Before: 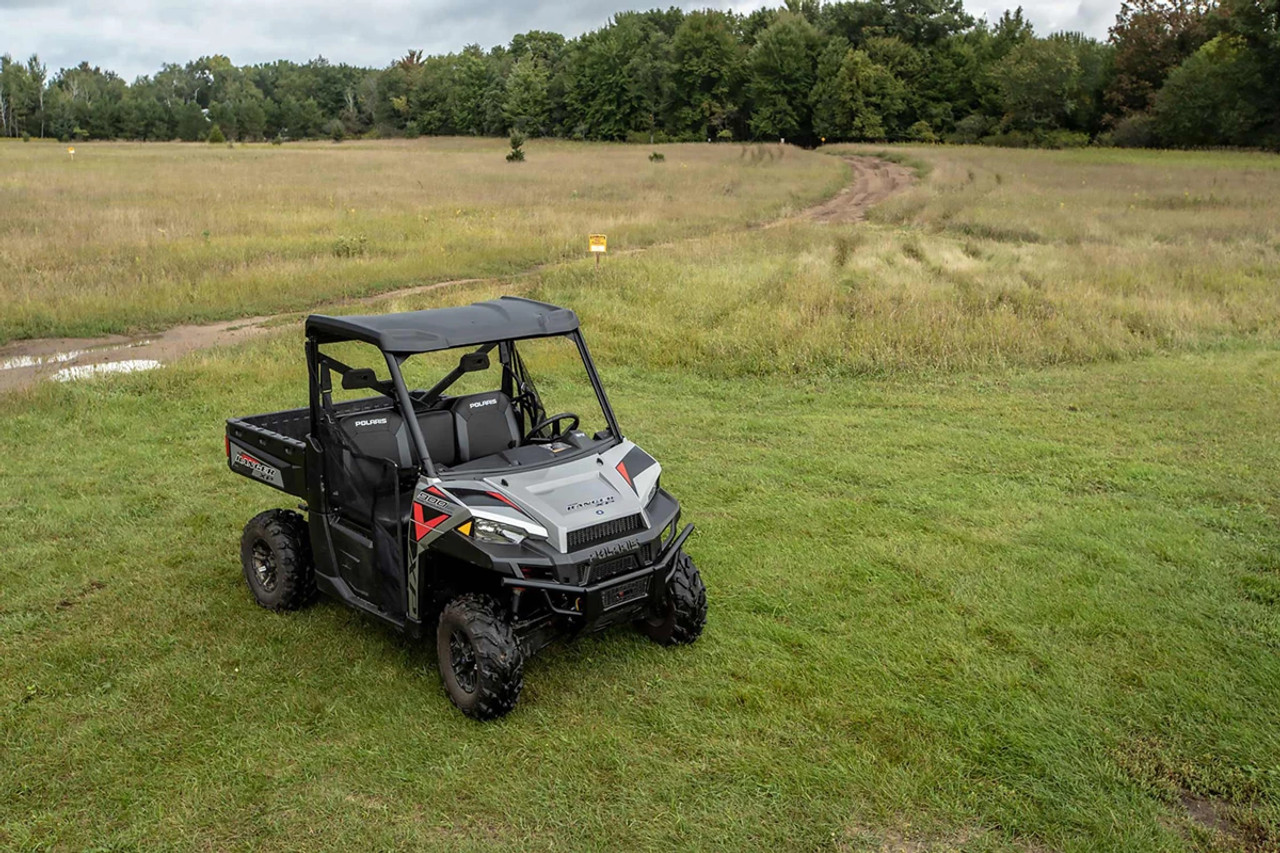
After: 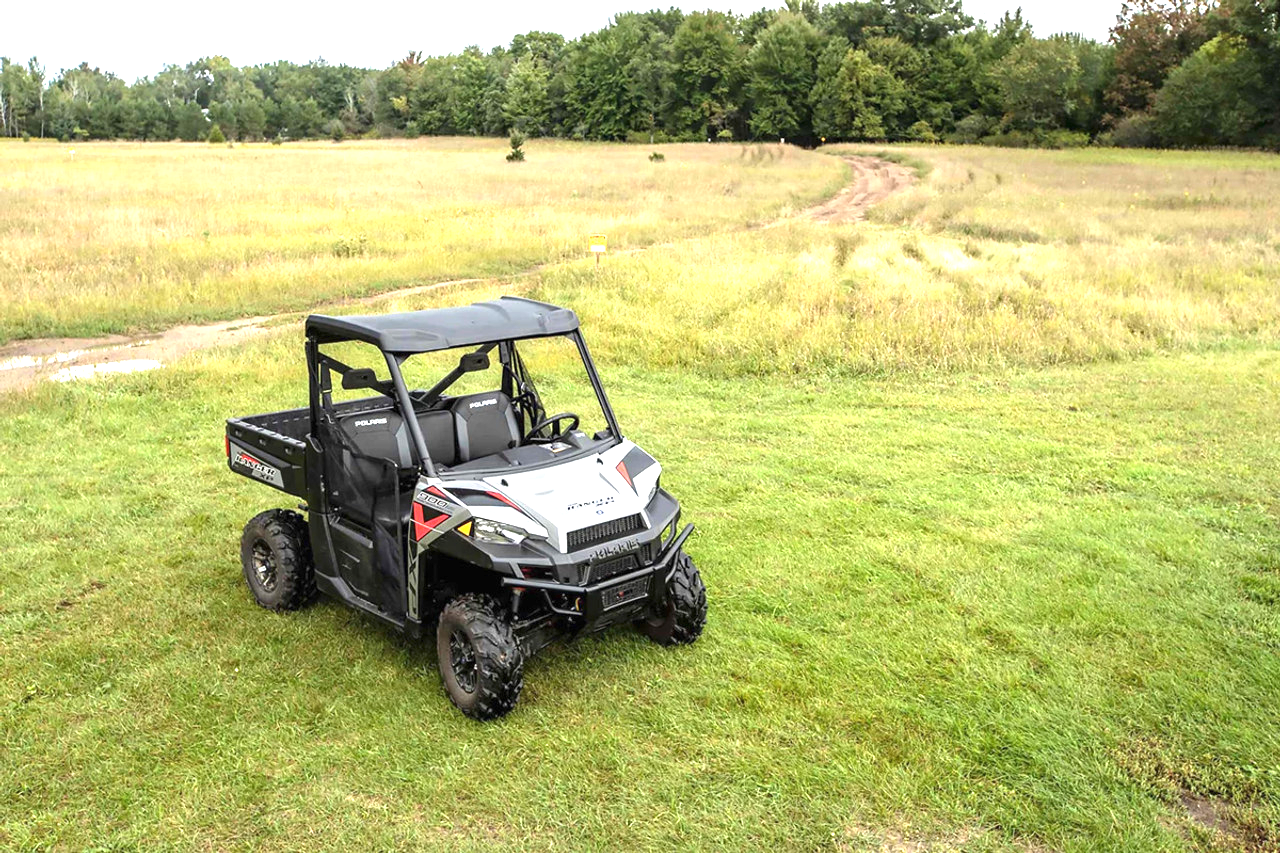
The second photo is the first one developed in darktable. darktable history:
exposure: black level correction 0, exposure 1.442 EV, compensate highlight preservation false
